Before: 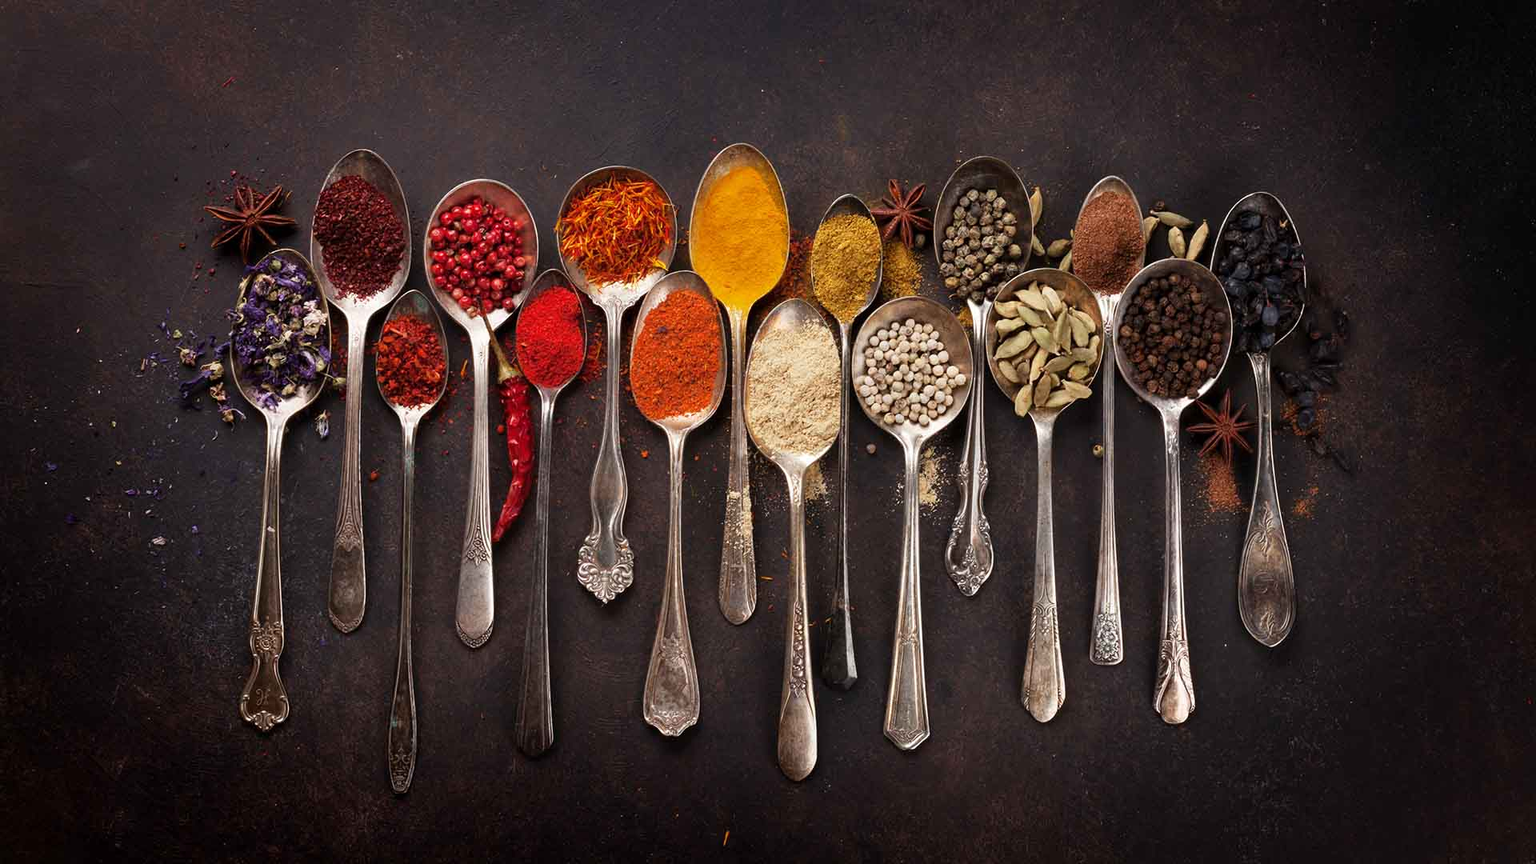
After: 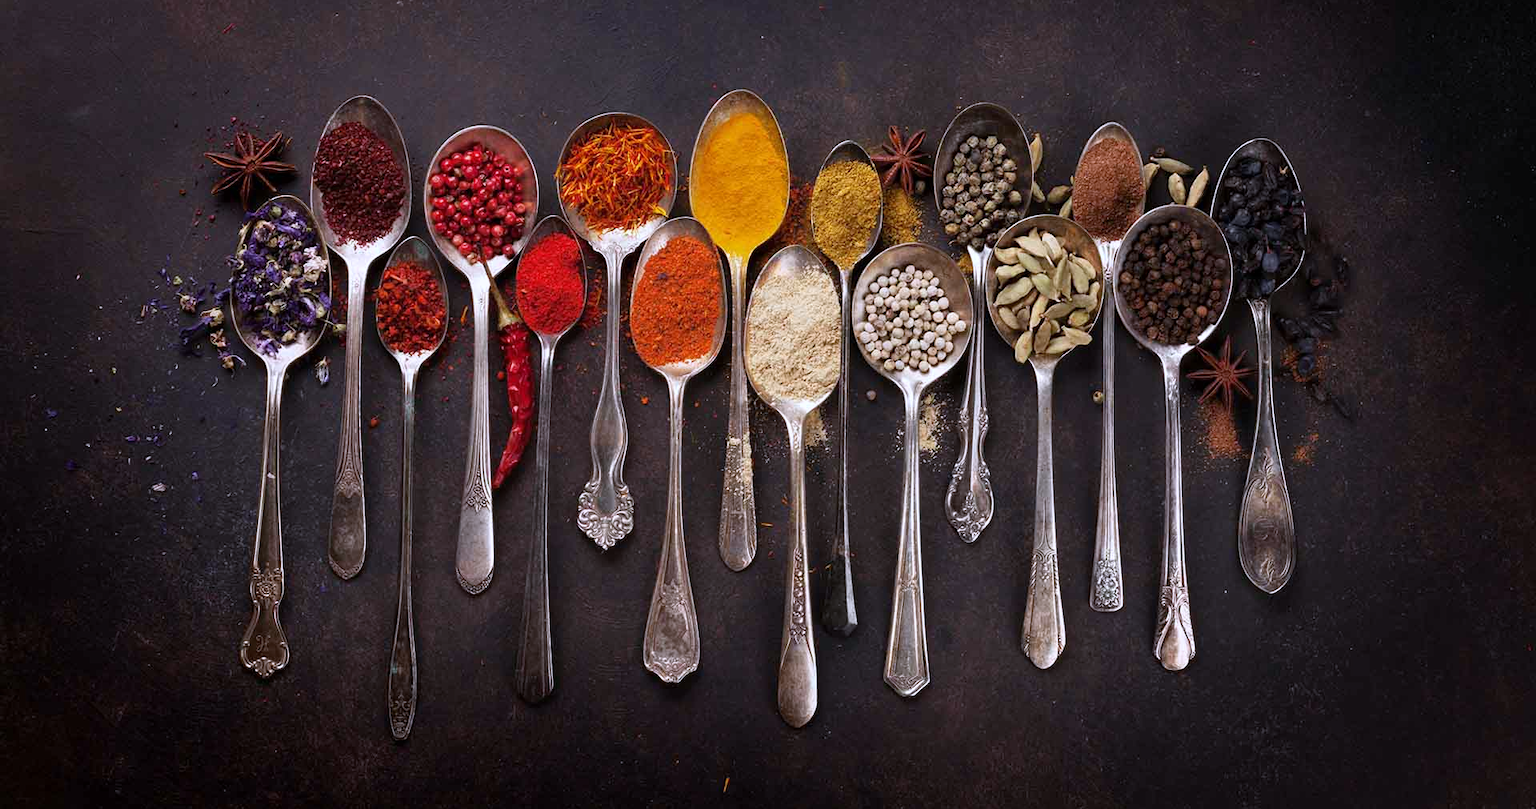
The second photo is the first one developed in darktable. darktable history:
white balance: red 0.967, blue 1.119, emerald 0.756
crop and rotate: top 6.25%
